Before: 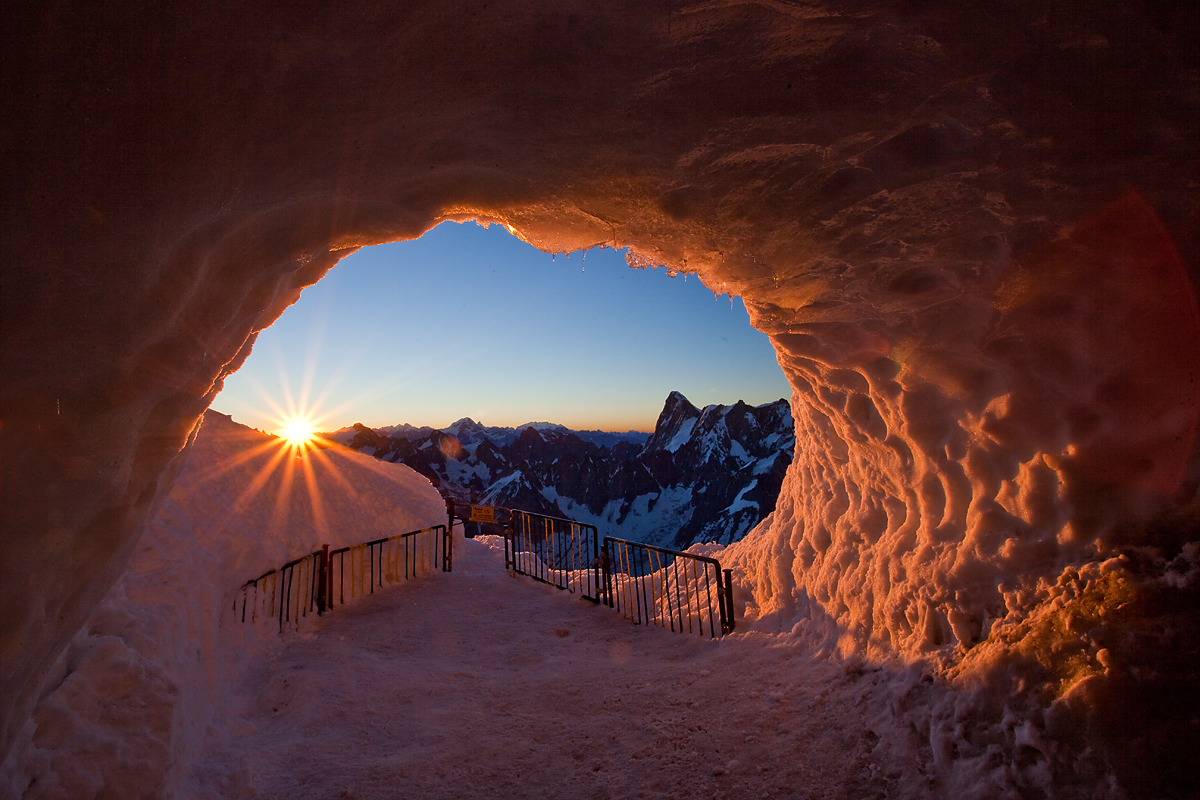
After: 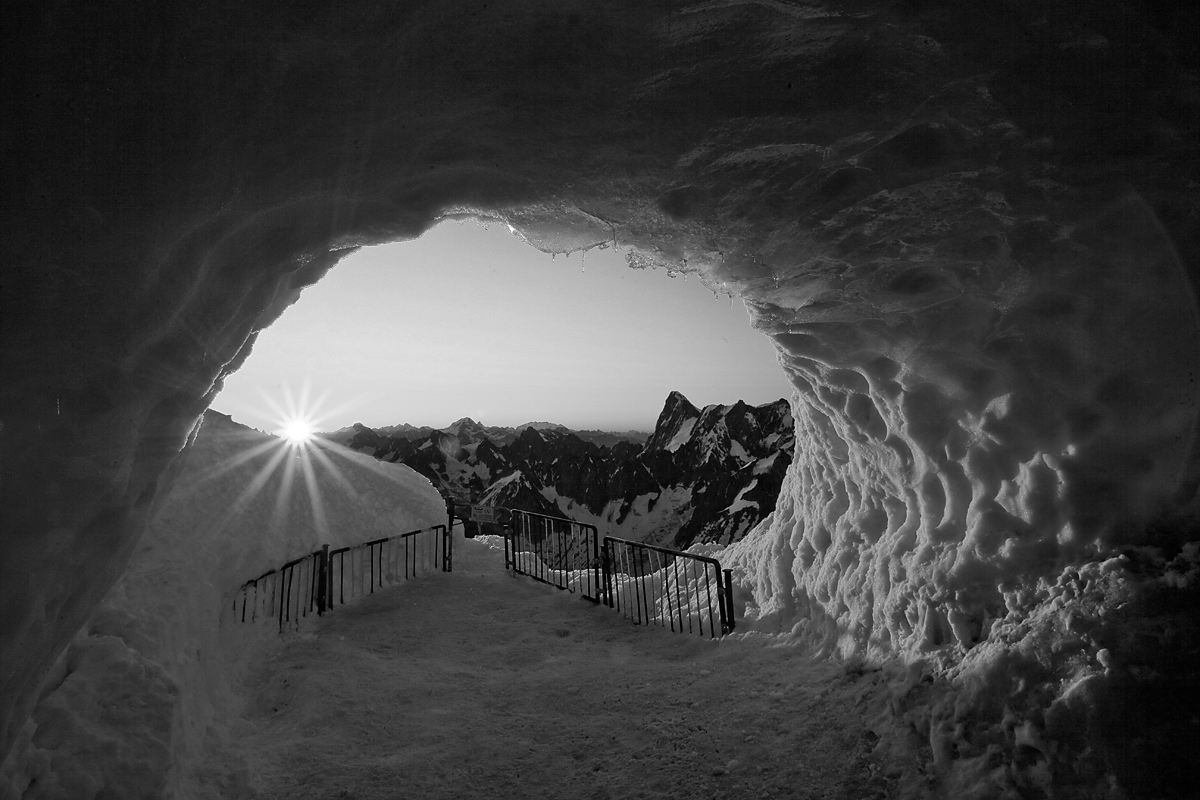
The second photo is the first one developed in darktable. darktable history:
color zones: curves: ch0 [(0, 0.613) (0.01, 0.613) (0.245, 0.448) (0.498, 0.529) (0.642, 0.665) (0.879, 0.777) (0.99, 0.613)]; ch1 [(0, 0) (0.143, 0) (0.286, 0) (0.429, 0) (0.571, 0) (0.714, 0) (0.857, 0)]
